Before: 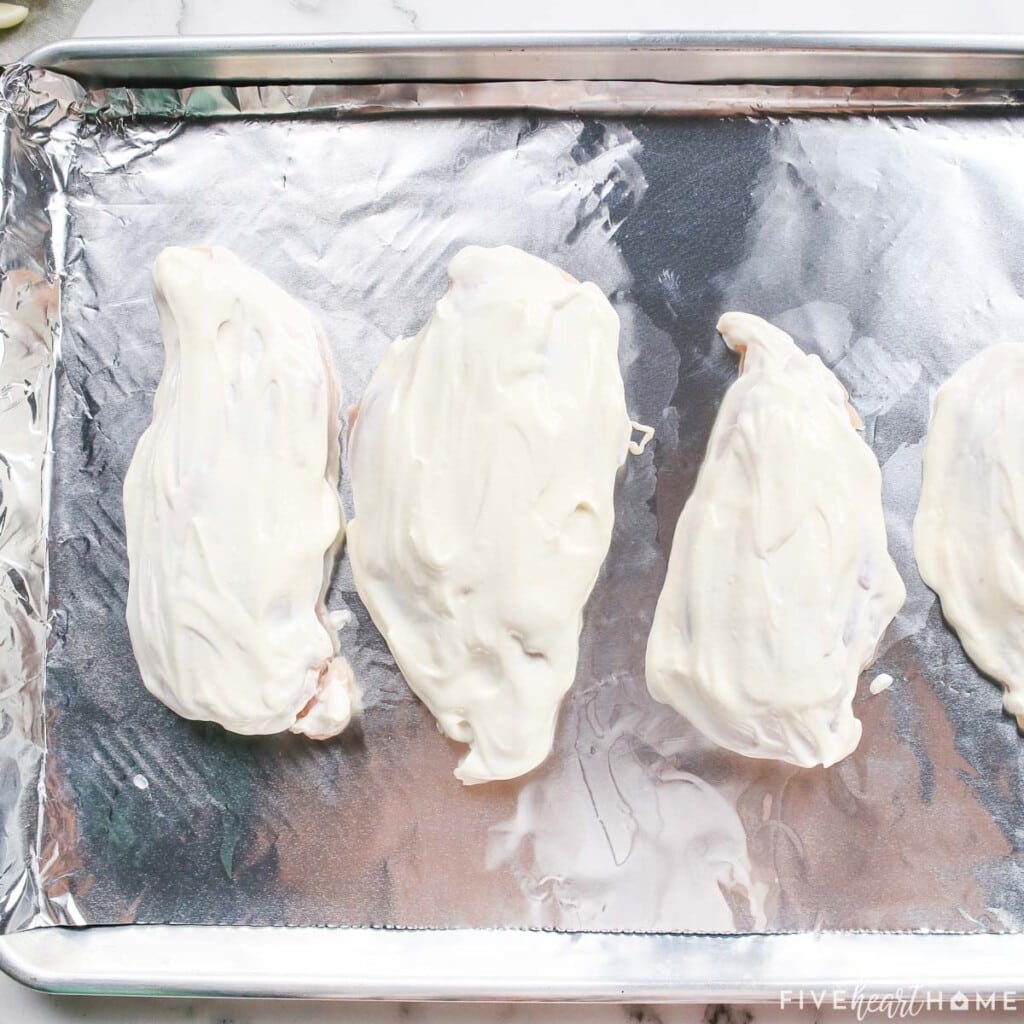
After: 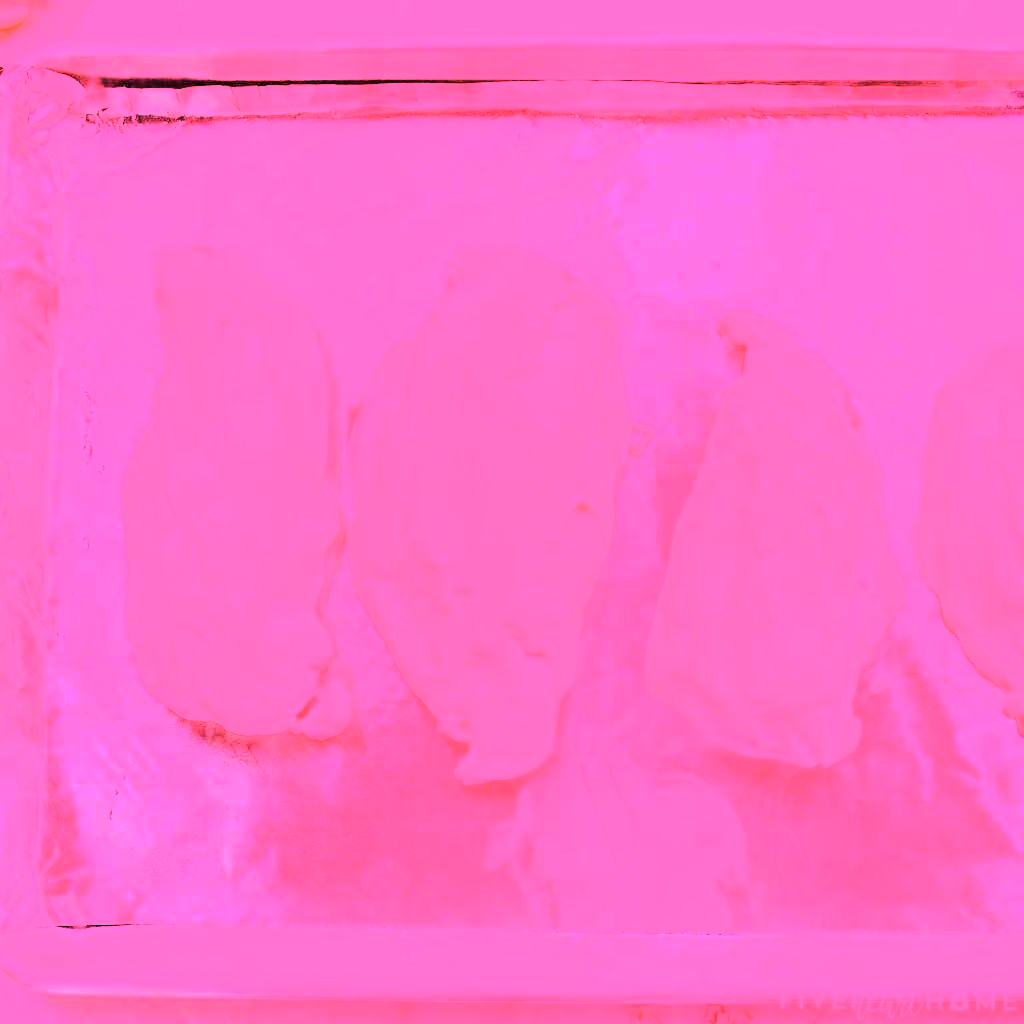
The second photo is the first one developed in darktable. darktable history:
white balance: red 4.26, blue 1.802
rgb curve: curves: ch0 [(0, 0) (0.21, 0.15) (0.24, 0.21) (0.5, 0.75) (0.75, 0.96) (0.89, 0.99) (1, 1)]; ch1 [(0, 0.02) (0.21, 0.13) (0.25, 0.2) (0.5, 0.67) (0.75, 0.9) (0.89, 0.97) (1, 1)]; ch2 [(0, 0.02) (0.21, 0.13) (0.25, 0.2) (0.5, 0.67) (0.75, 0.9) (0.89, 0.97) (1, 1)], compensate middle gray true
